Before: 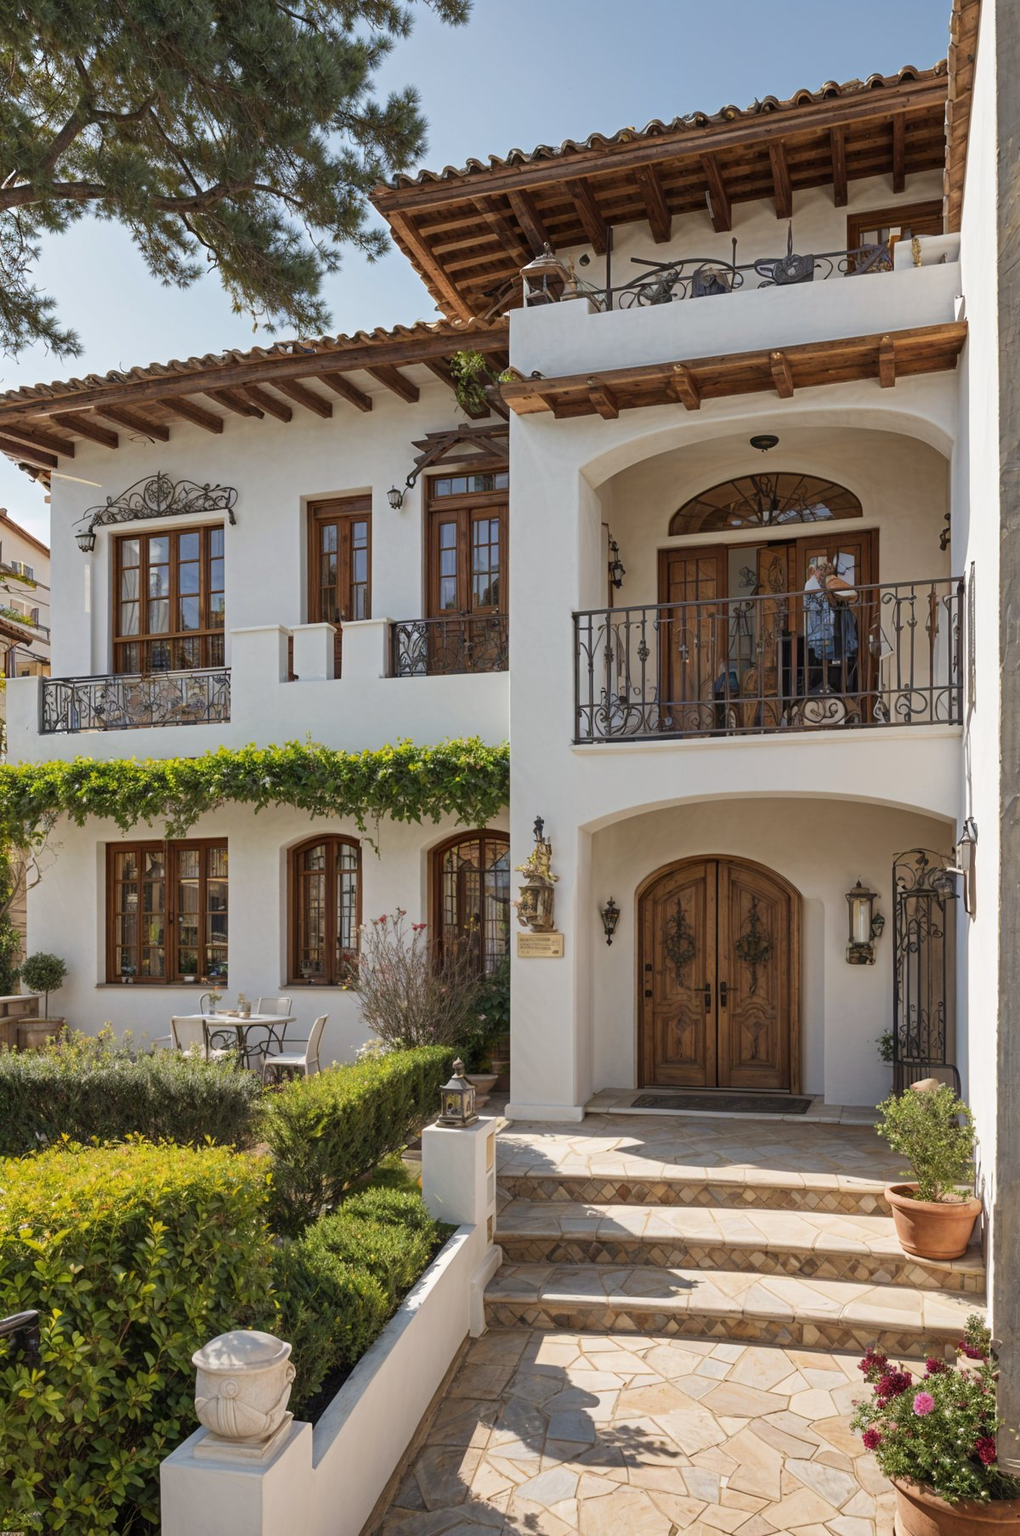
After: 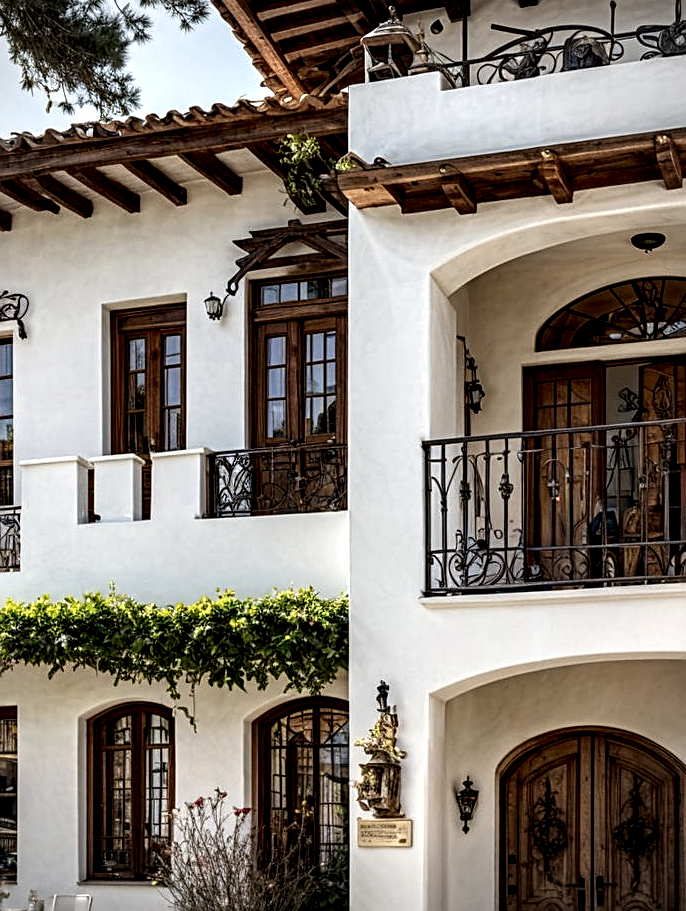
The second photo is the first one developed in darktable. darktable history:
crop: left 20.932%, top 15.471%, right 21.848%, bottom 34.081%
sharpen: on, module defaults
local contrast: shadows 185%, detail 225%
exposure: exposure 0.2 EV, compensate highlight preservation false
vignetting: on, module defaults
